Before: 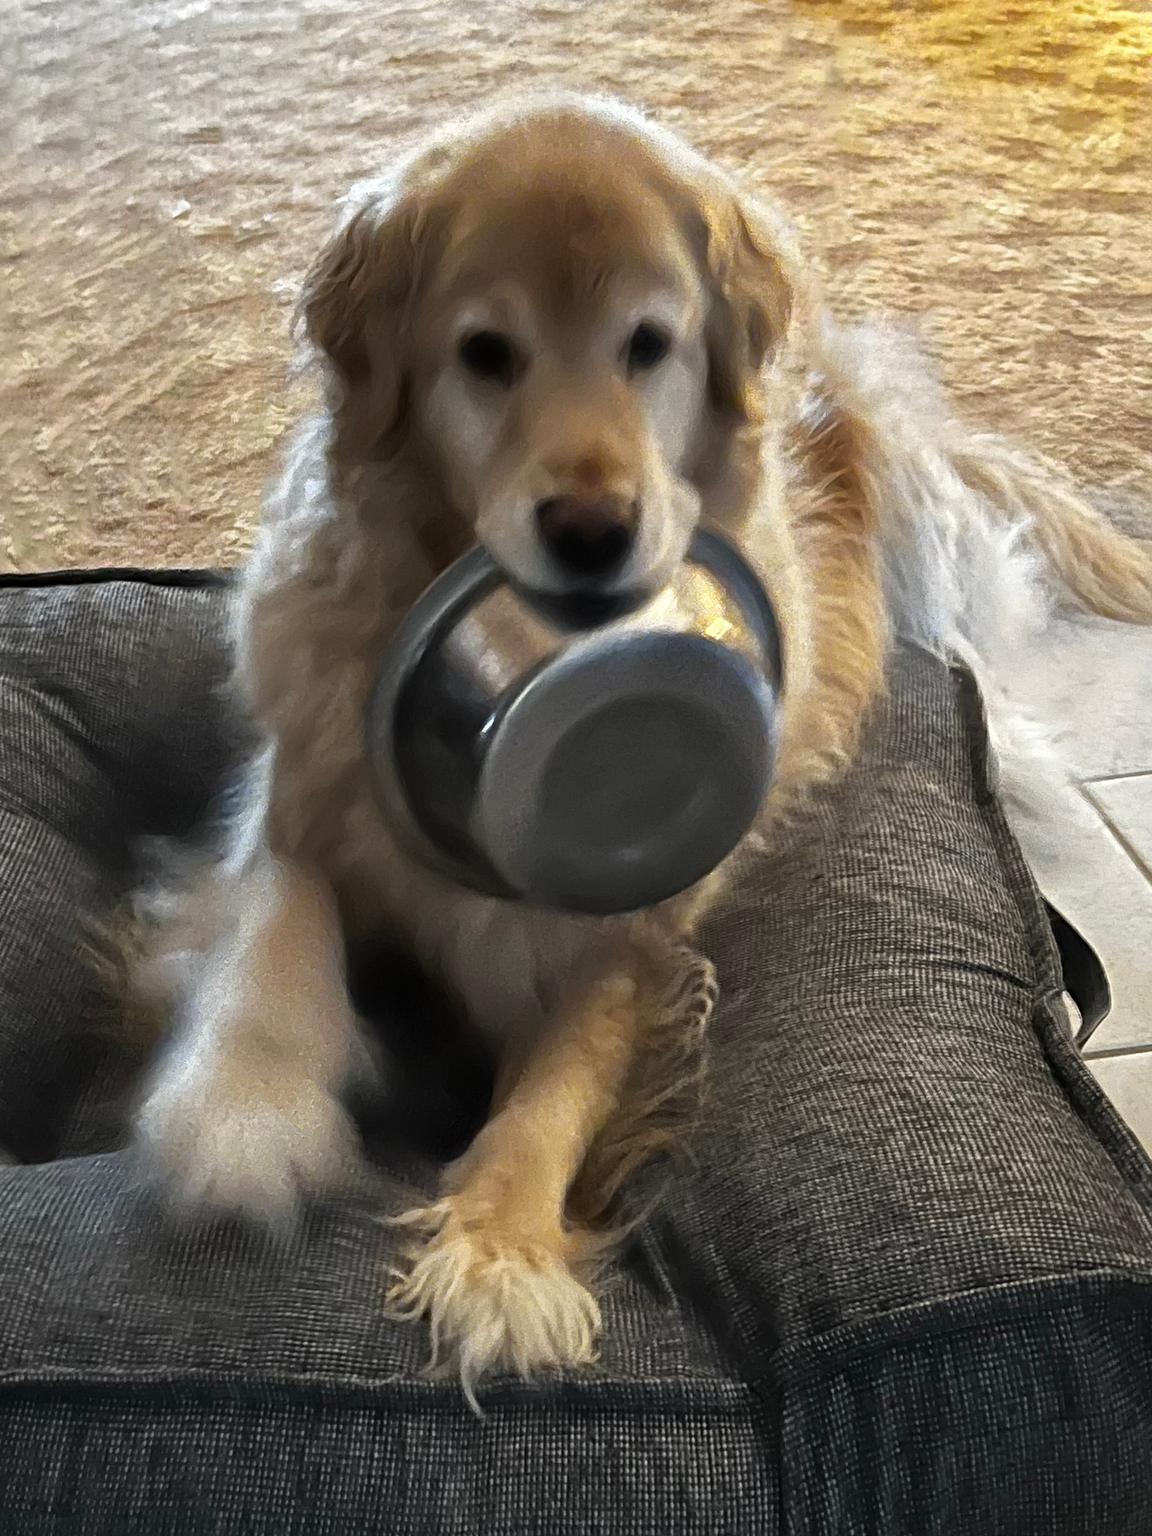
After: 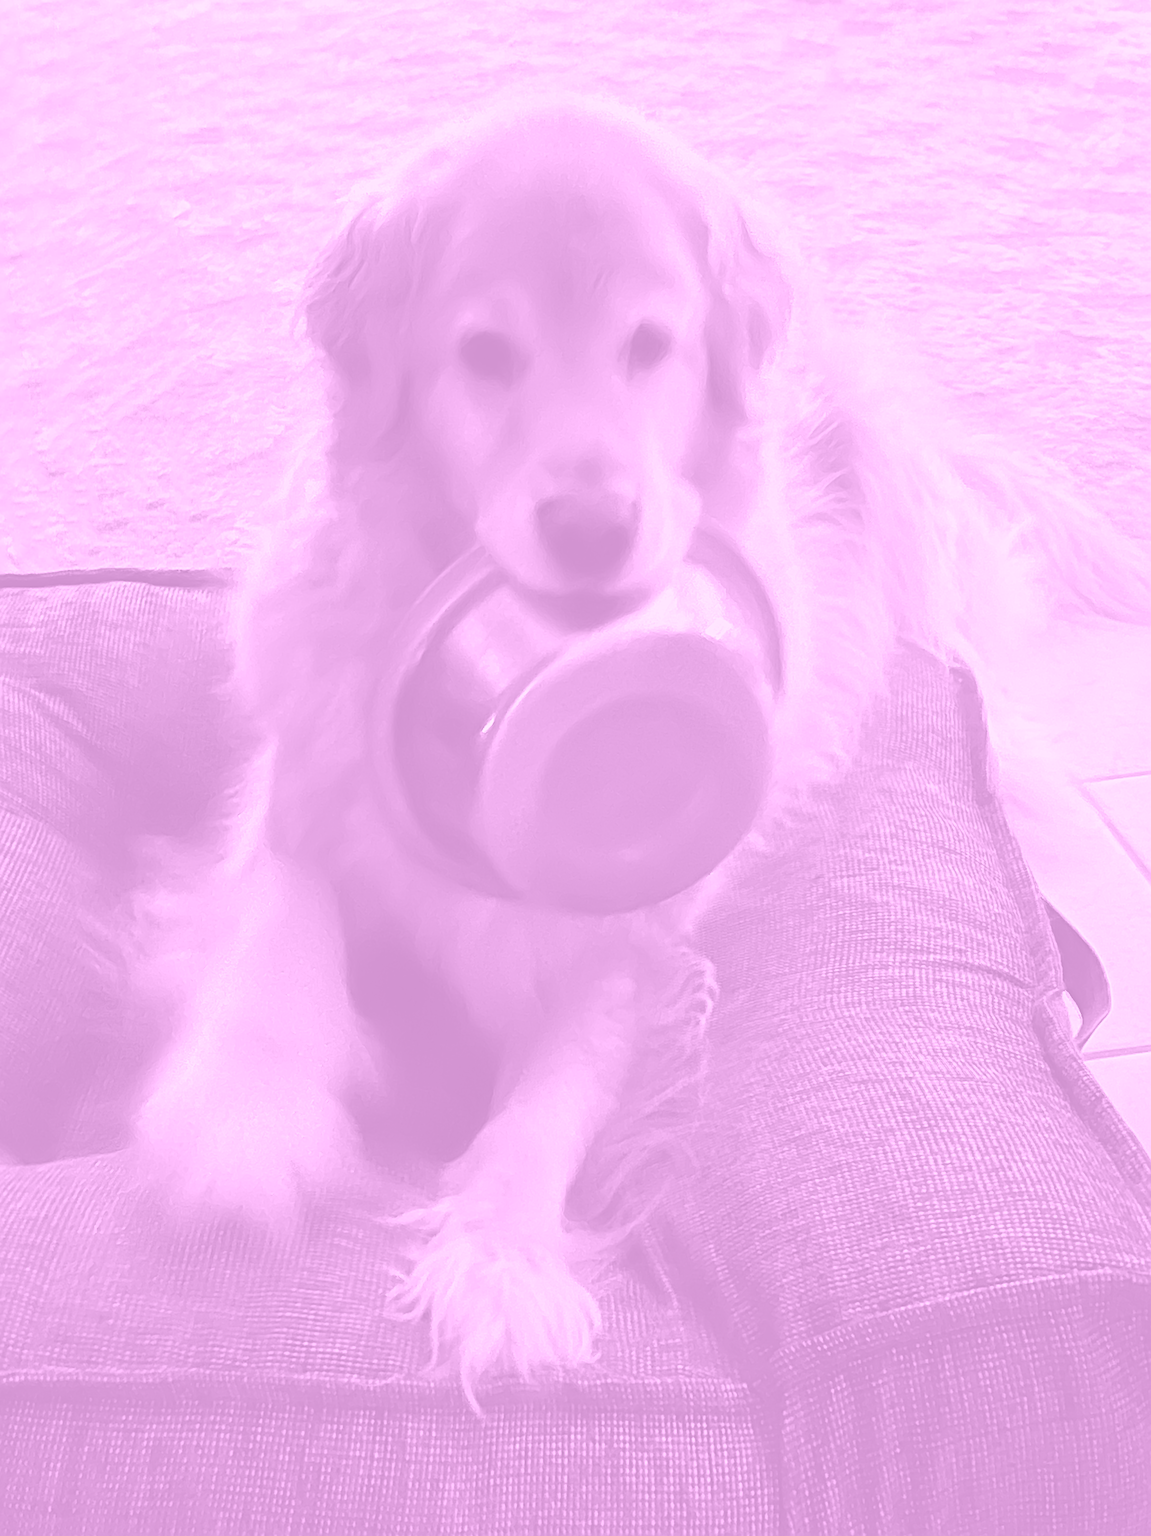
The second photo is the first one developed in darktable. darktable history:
sharpen: on, module defaults
colorize: hue 331.2°, saturation 75%, source mix 30.28%, lightness 70.52%, version 1
